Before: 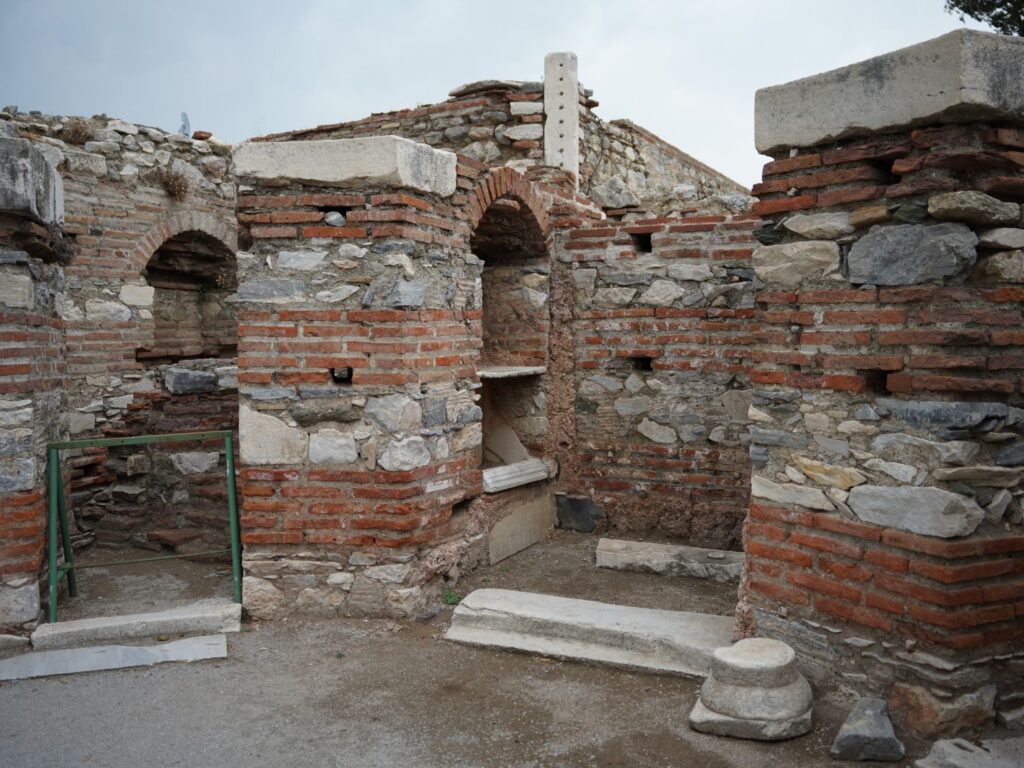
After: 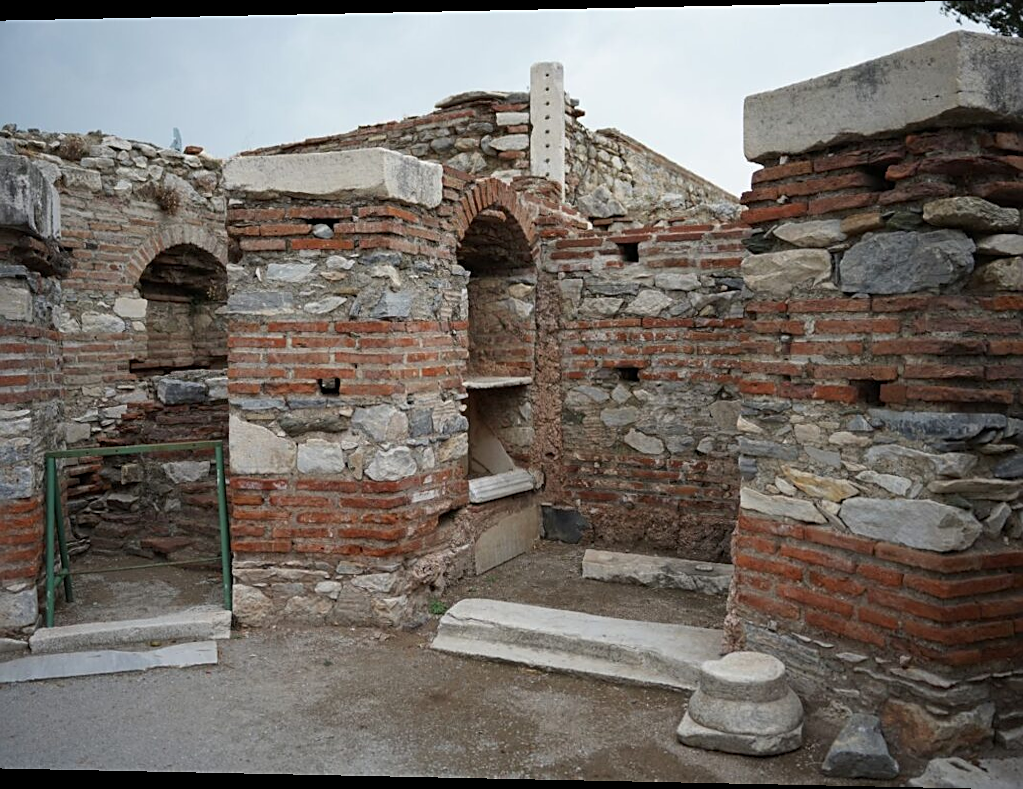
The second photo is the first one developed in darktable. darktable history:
rotate and perspective: lens shift (horizontal) -0.055, automatic cropping off
sharpen: on, module defaults
